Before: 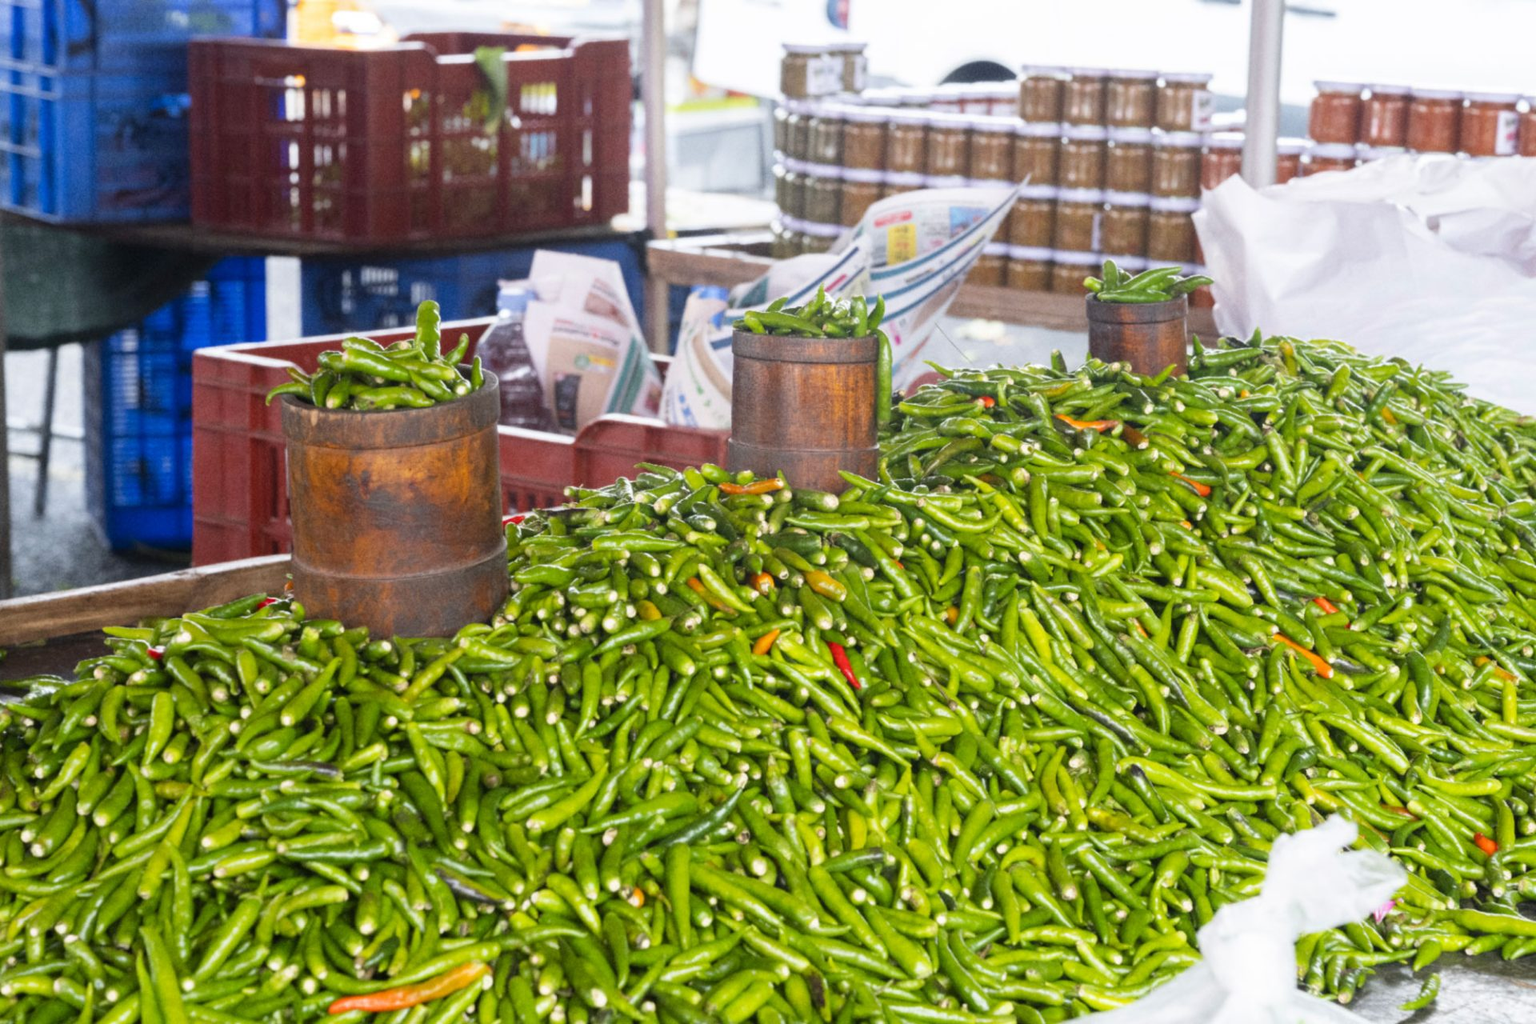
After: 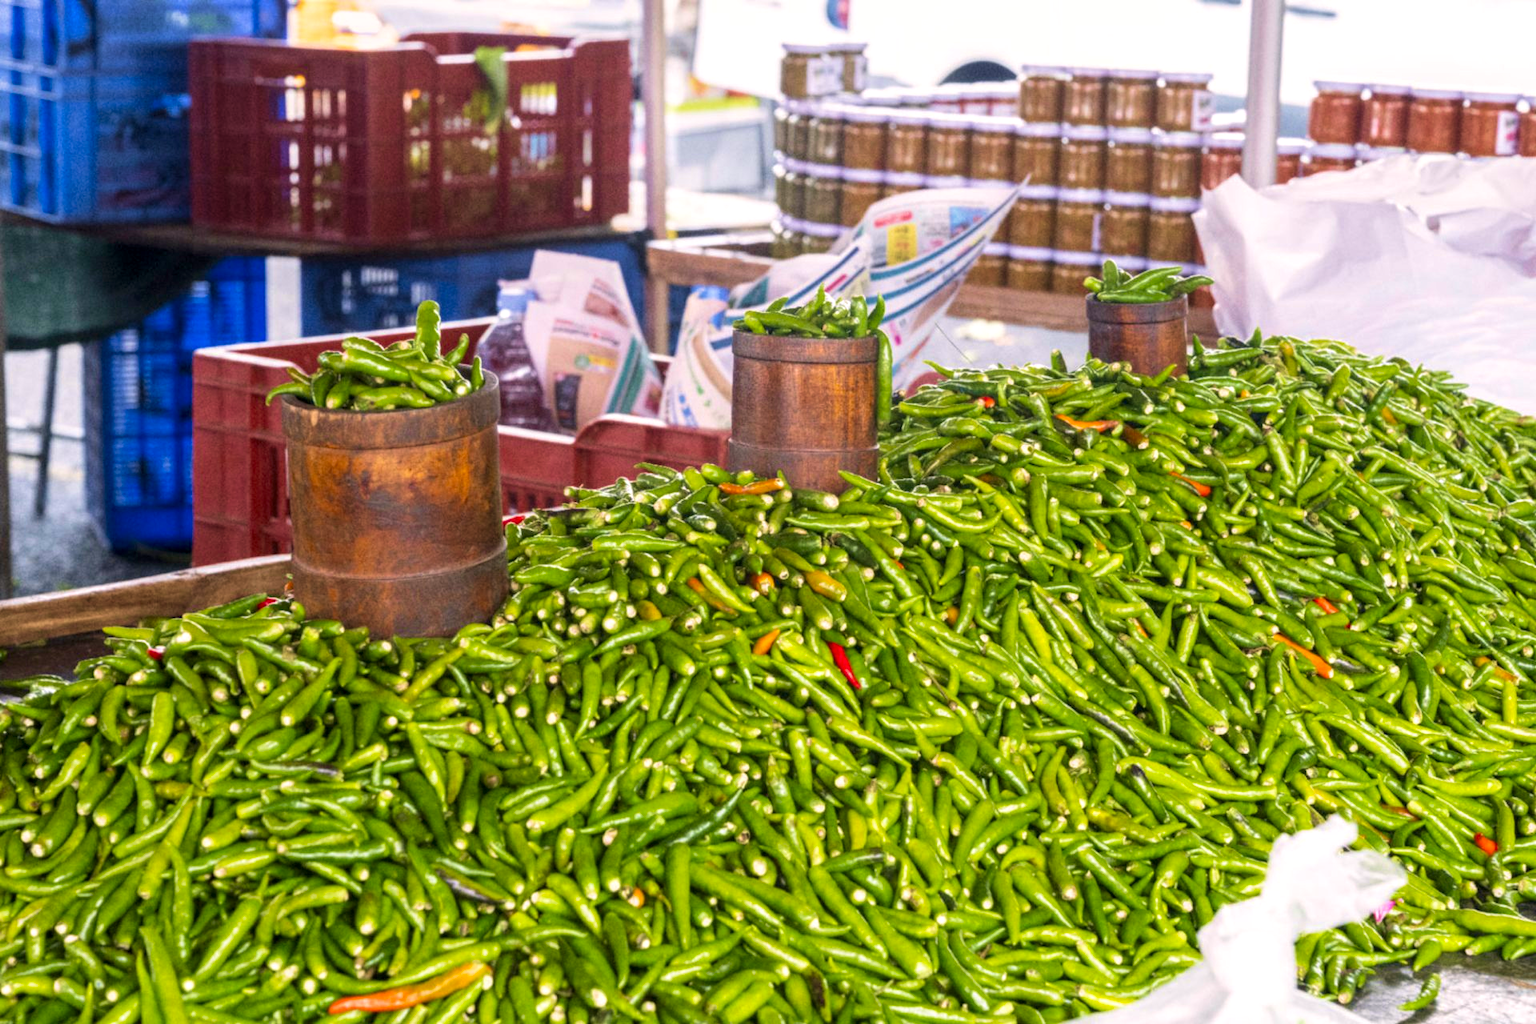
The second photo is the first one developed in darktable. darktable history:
local contrast: detail 130%
color correction: highlights a* 3.23, highlights b* 2.13, saturation 1.16
velvia: strength 44.76%
